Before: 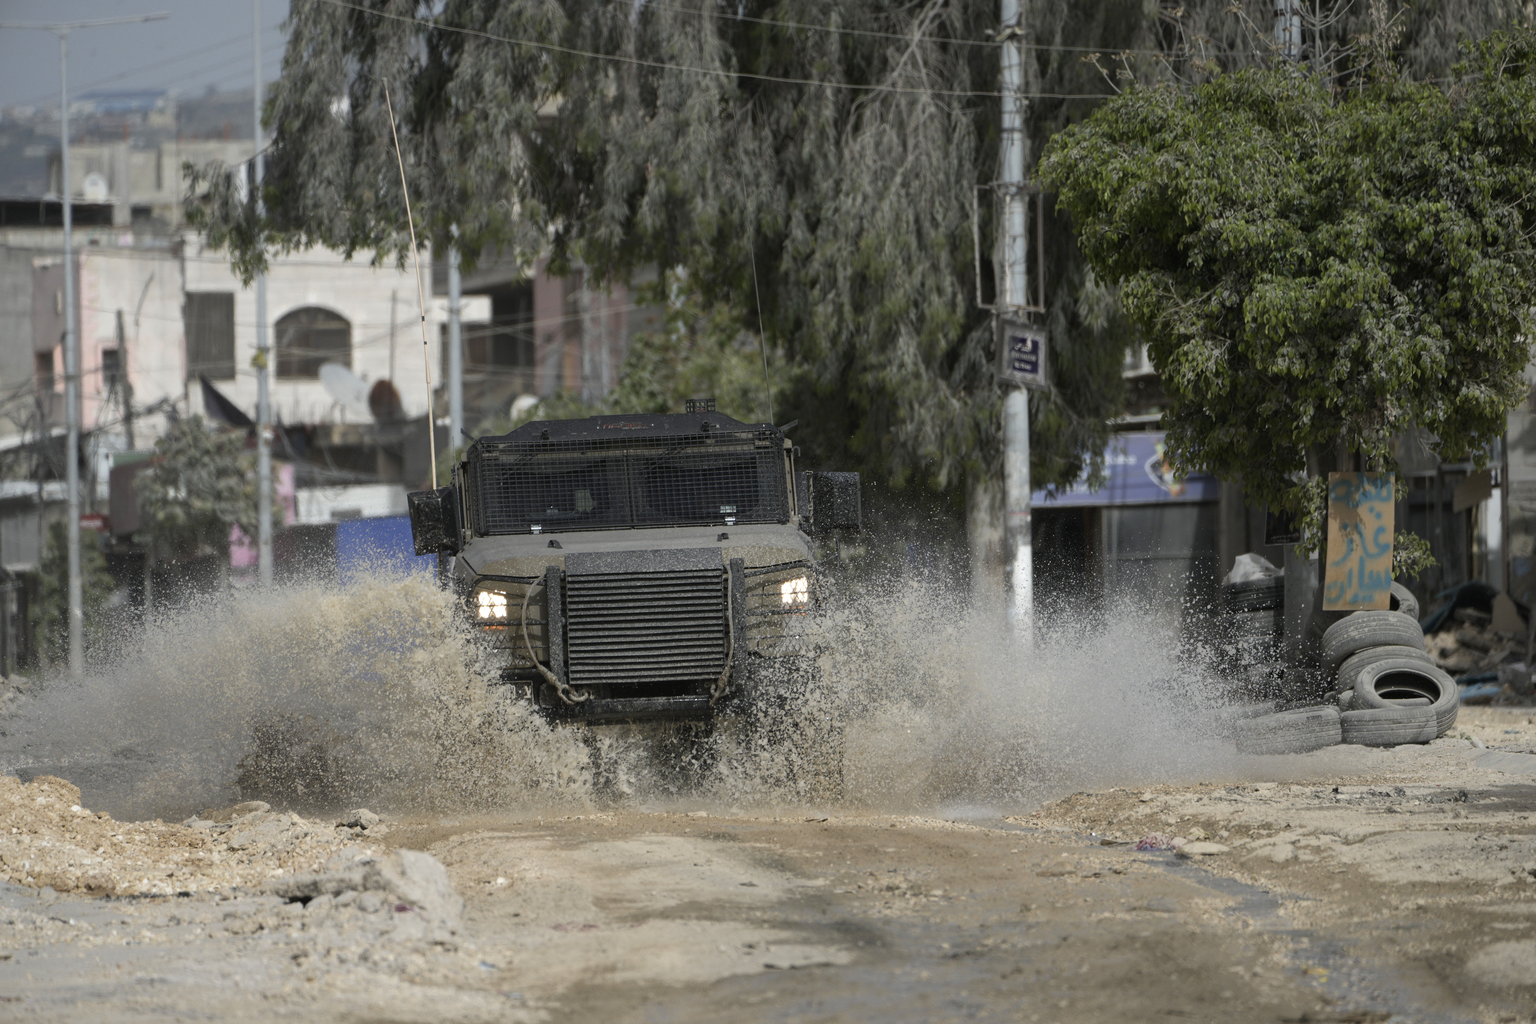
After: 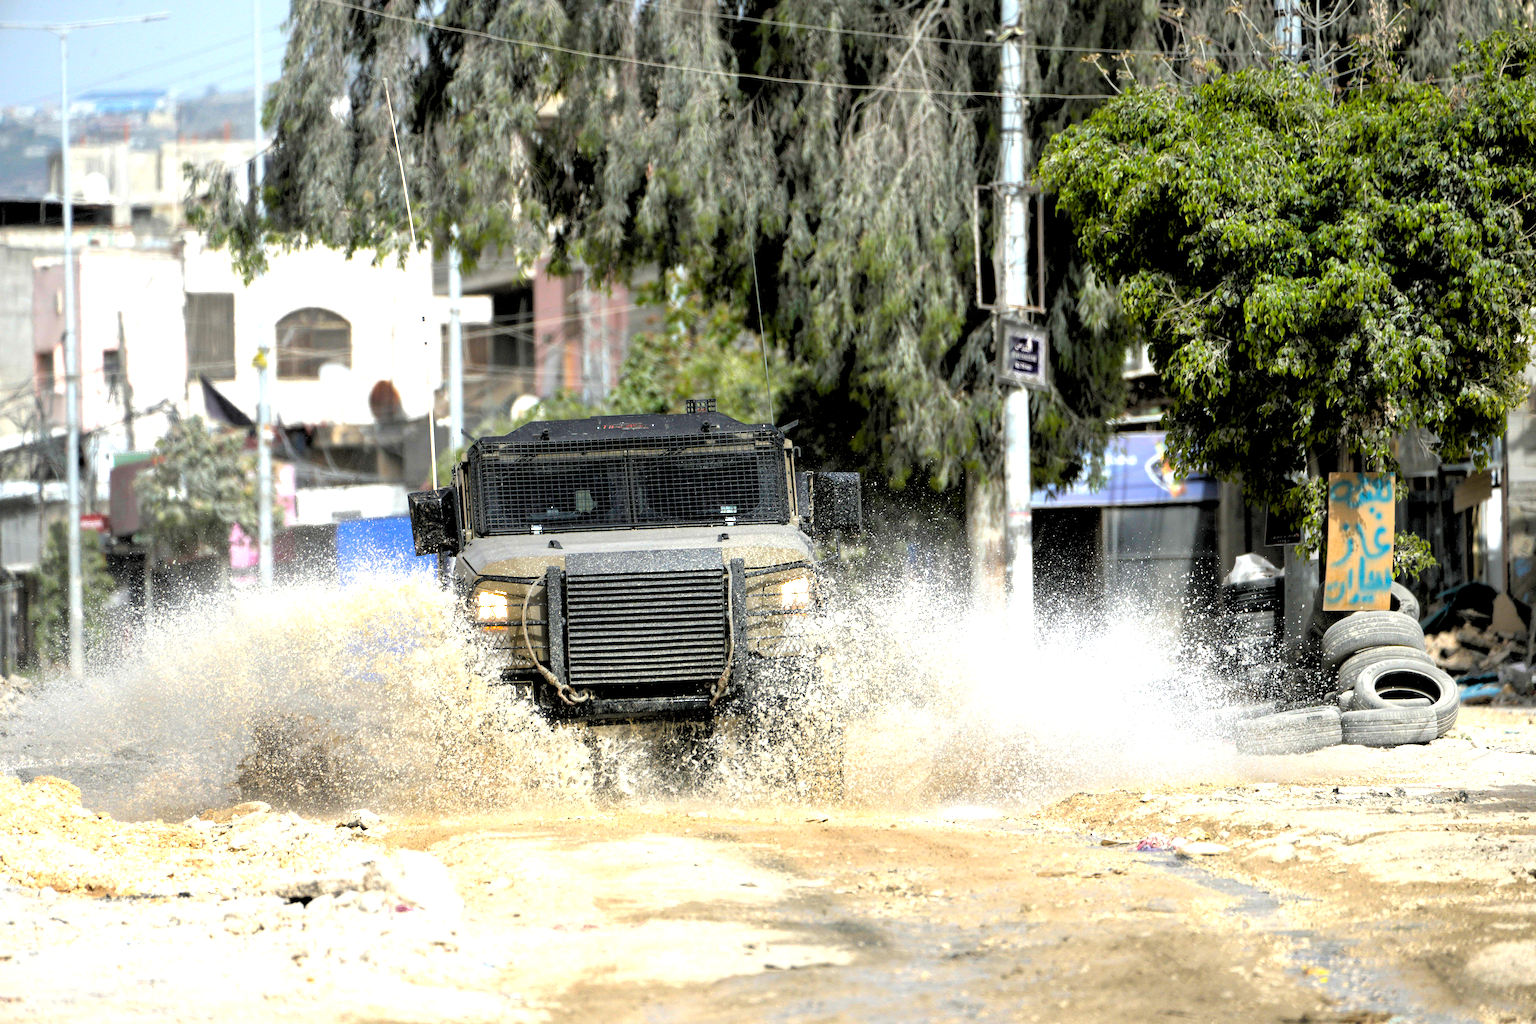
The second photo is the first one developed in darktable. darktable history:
color balance rgb: perceptual saturation grading › global saturation 36%, perceptual brilliance grading › global brilliance 10%, global vibrance 20%
rgb levels: levels [[0.029, 0.461, 0.922], [0, 0.5, 1], [0, 0.5, 1]]
exposure: black level correction 0.001, exposure 1.116 EV, compensate highlight preservation false
